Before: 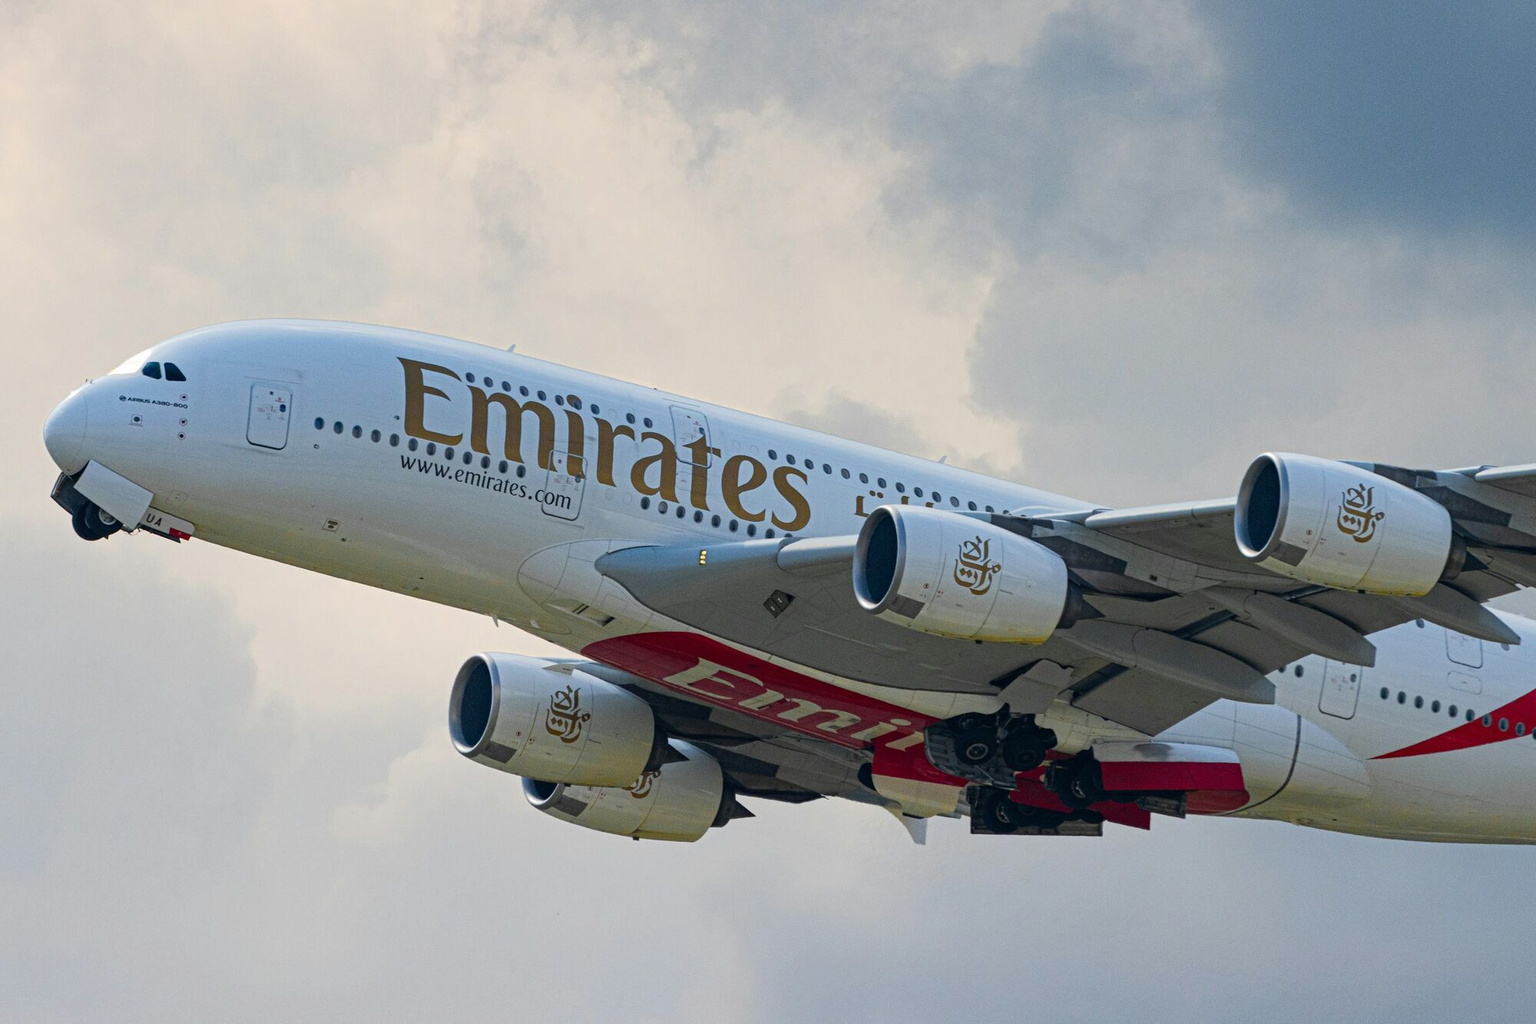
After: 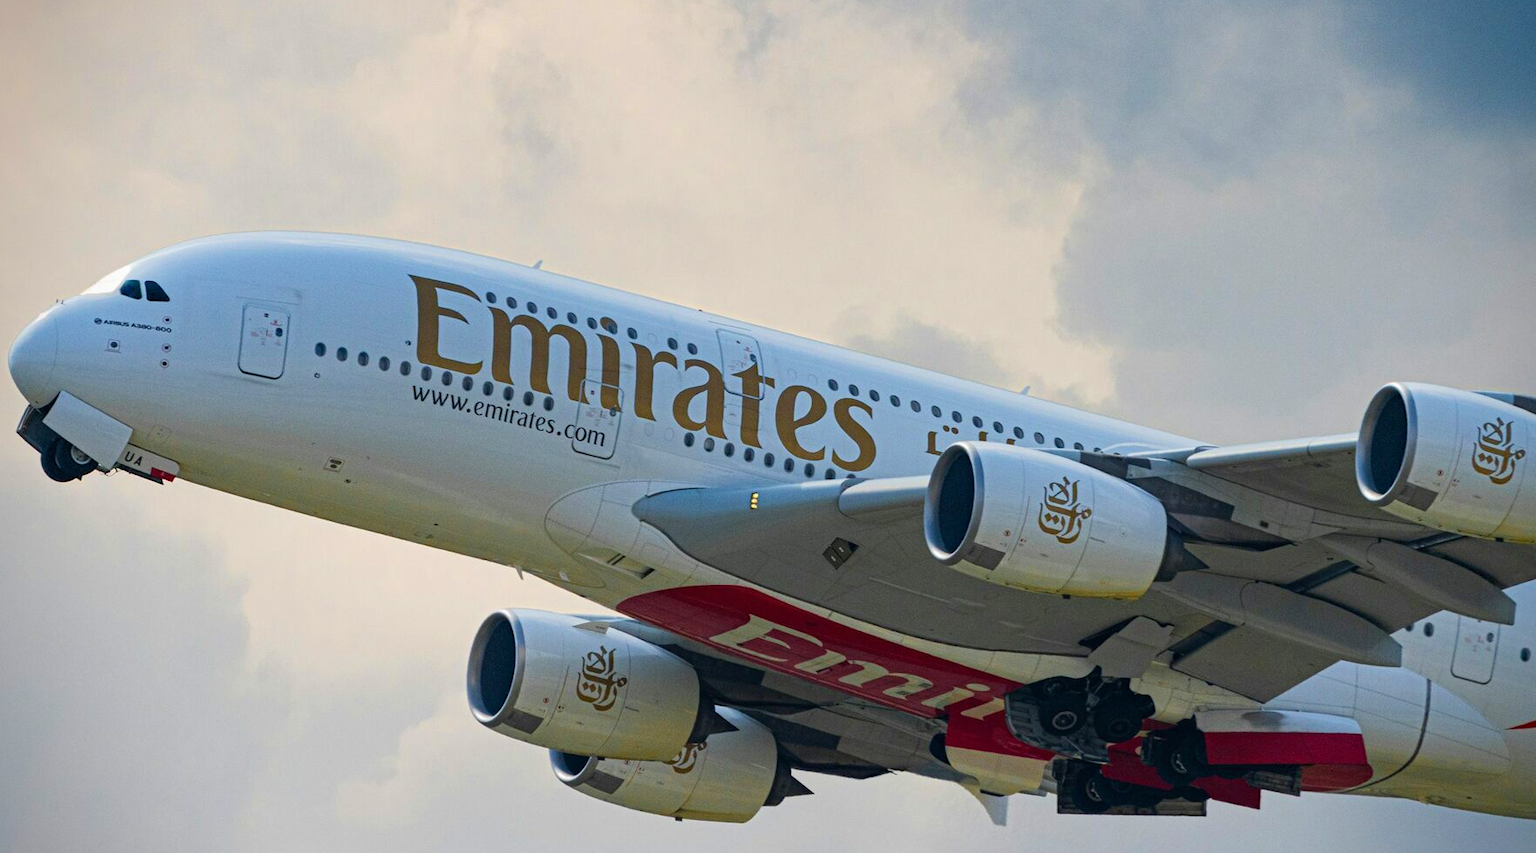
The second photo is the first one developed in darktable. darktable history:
velvia: on, module defaults
crop and rotate: left 2.359%, top 11.251%, right 9.215%, bottom 15.009%
vignetting: saturation 0.368, dithering 8-bit output, unbound false
